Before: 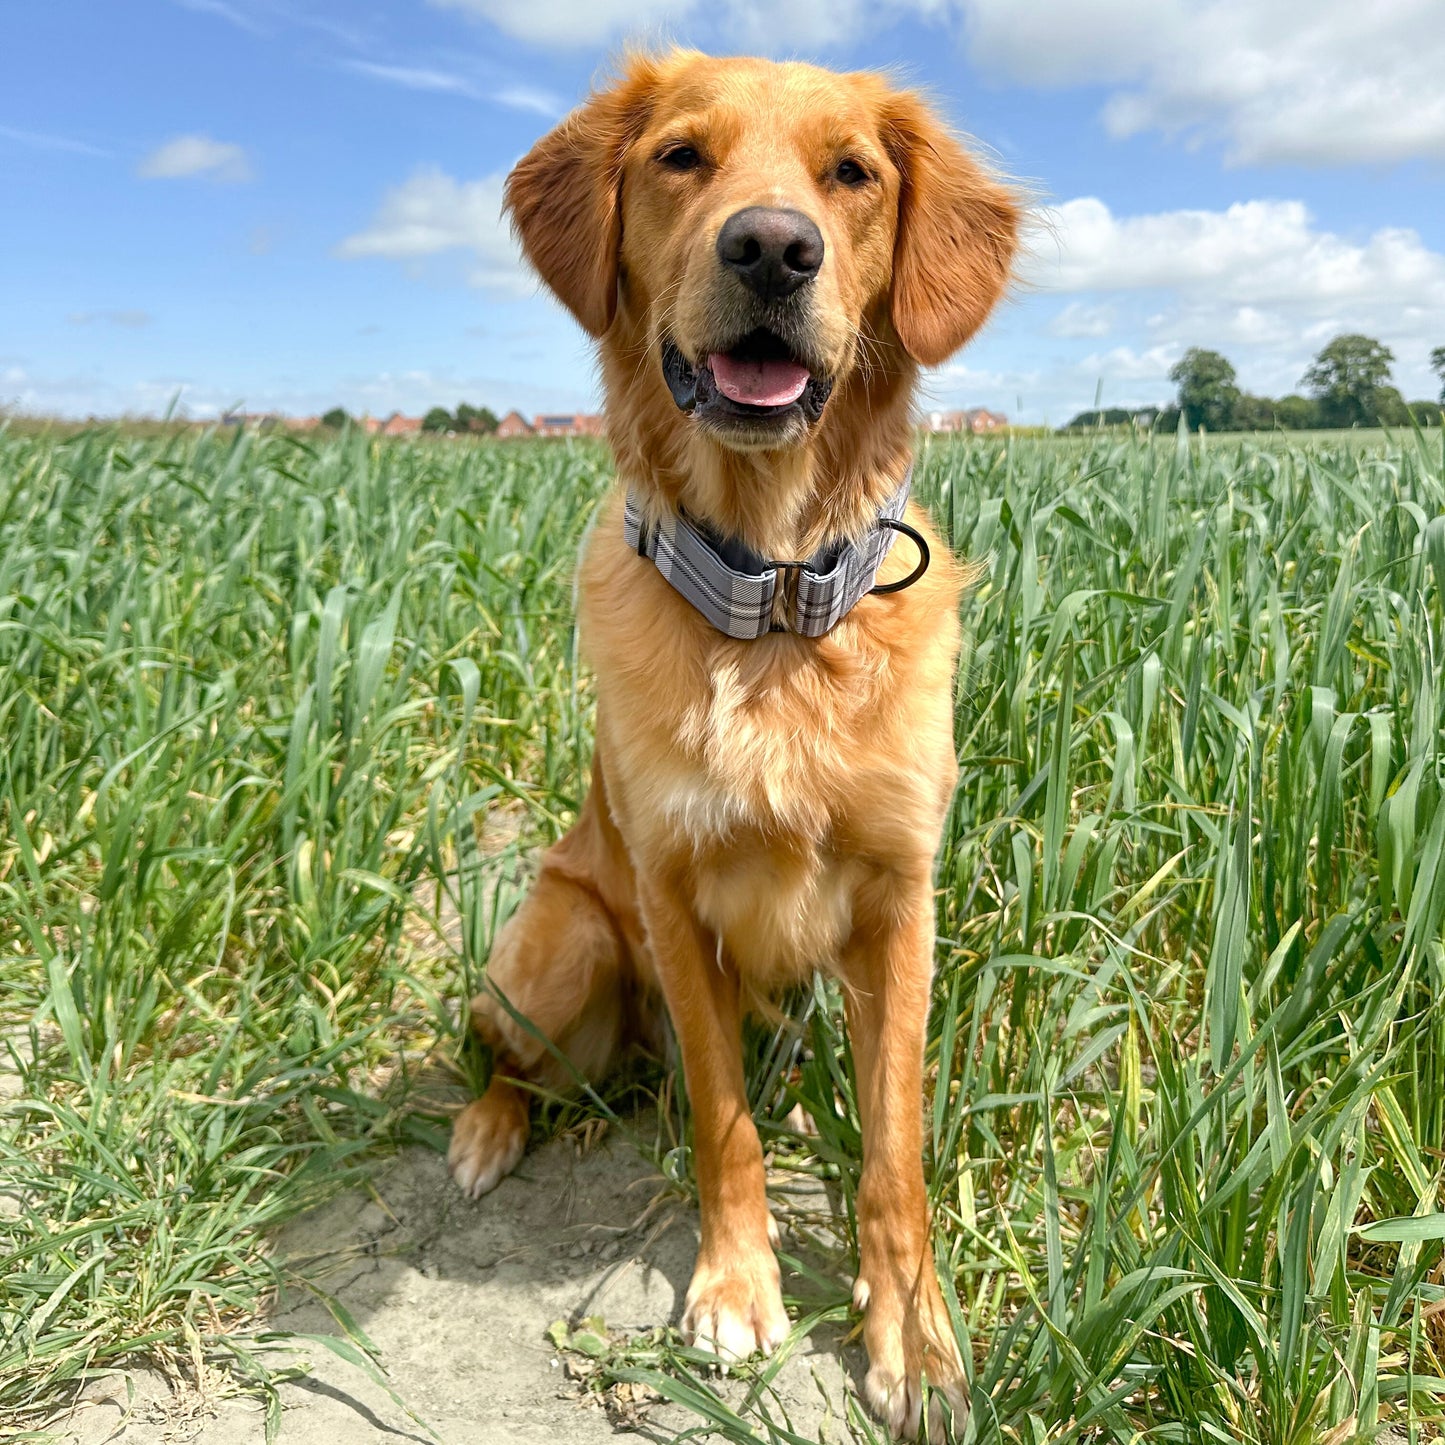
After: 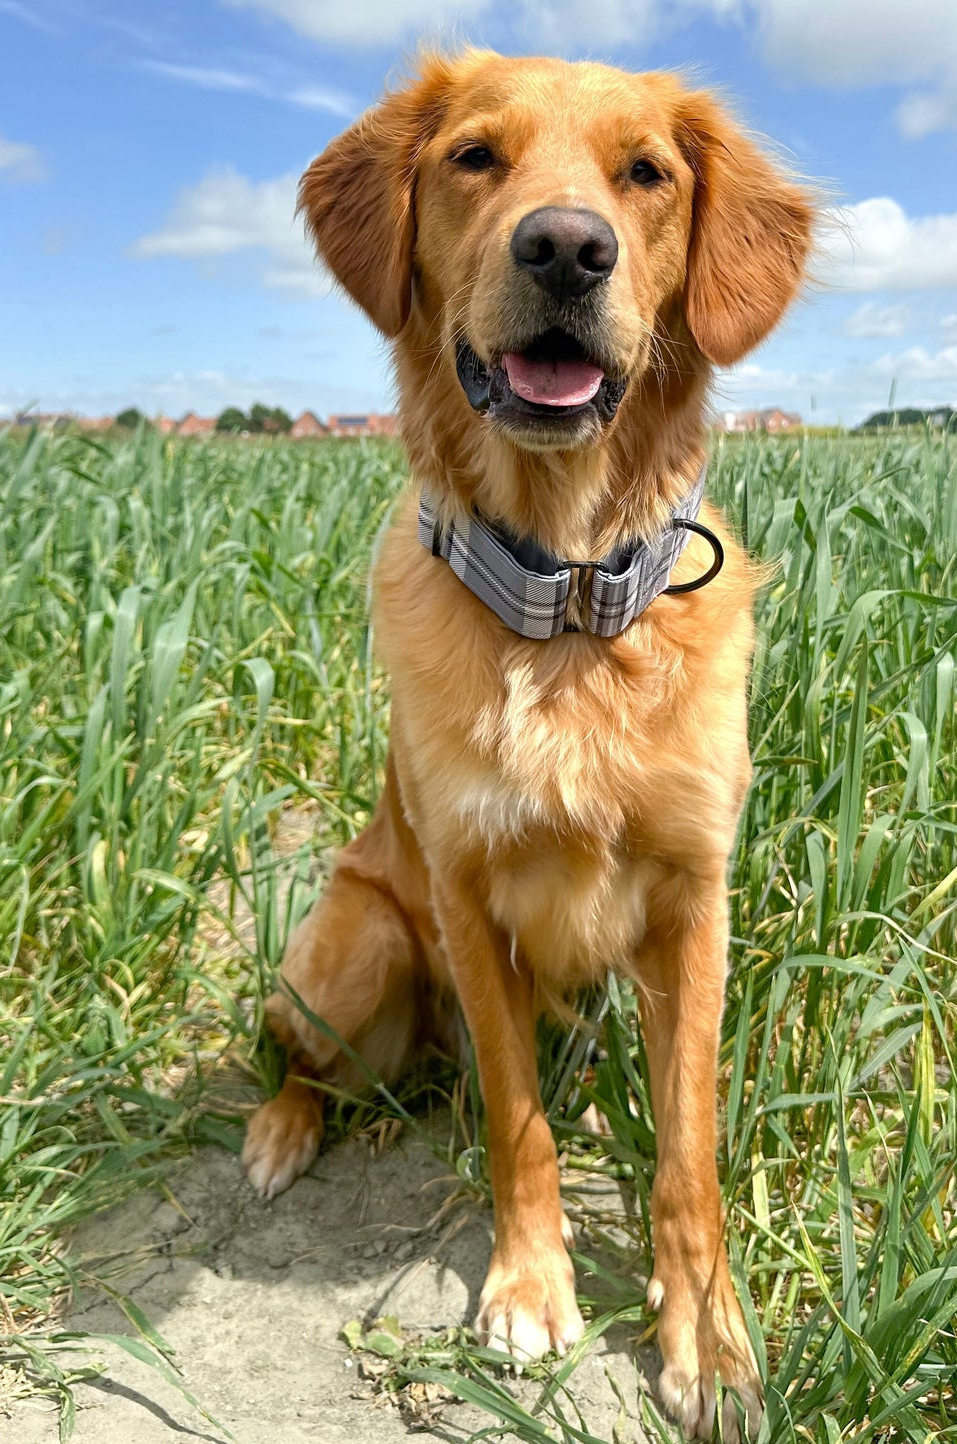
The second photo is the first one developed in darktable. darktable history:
crop and rotate: left 14.312%, right 19.407%
tone equalizer: edges refinement/feathering 500, mask exposure compensation -1.57 EV, preserve details no
